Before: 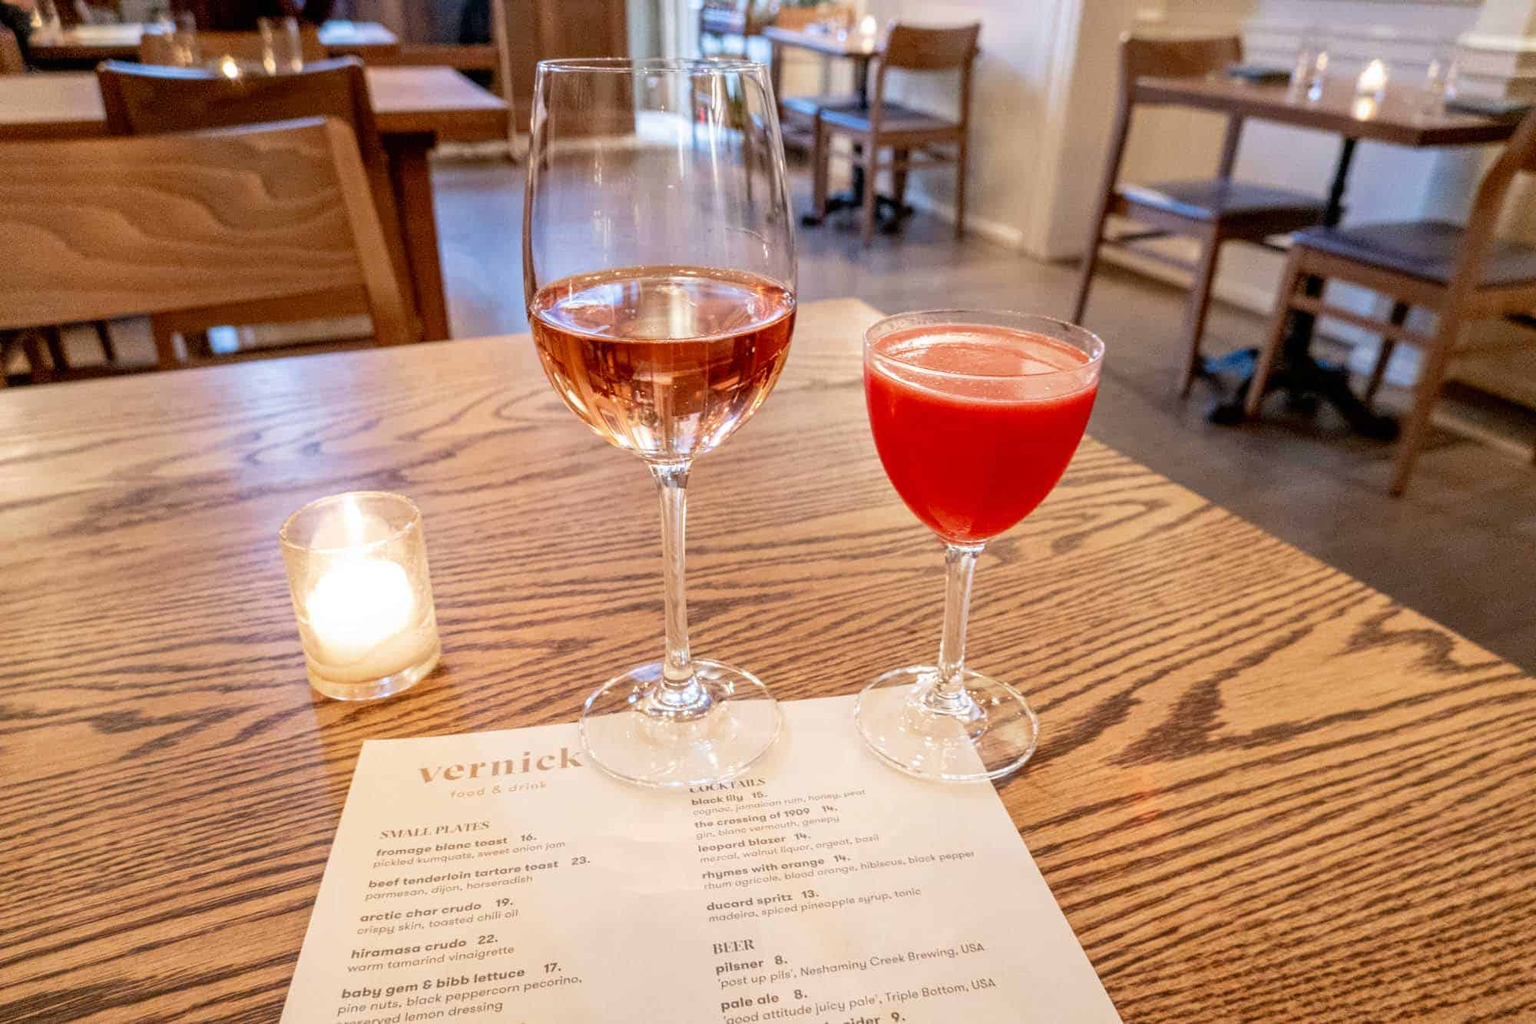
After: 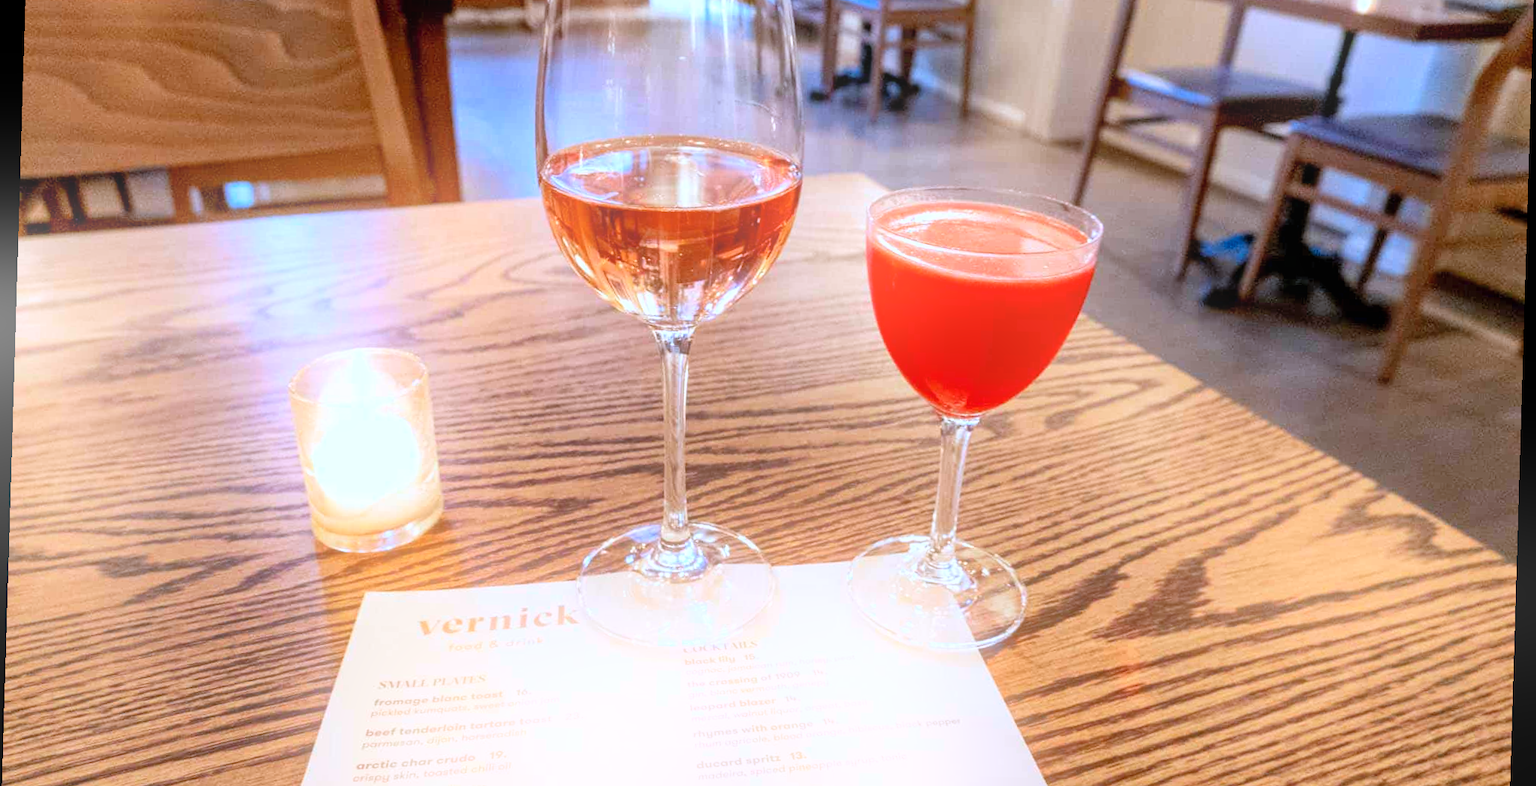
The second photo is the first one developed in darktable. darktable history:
crop: top 13.819%, bottom 11.169%
bloom: on, module defaults
rotate and perspective: rotation 1.72°, automatic cropping off
color calibration: illuminant custom, x 0.368, y 0.373, temperature 4330.32 K
contrast brightness saturation: contrast 0.07, brightness 0.08, saturation 0.18
white balance: red 0.984, blue 1.059
exposure: black level correction 0.001, compensate highlight preservation false
shadows and highlights: radius 171.16, shadows 27, white point adjustment 3.13, highlights -67.95, soften with gaussian
